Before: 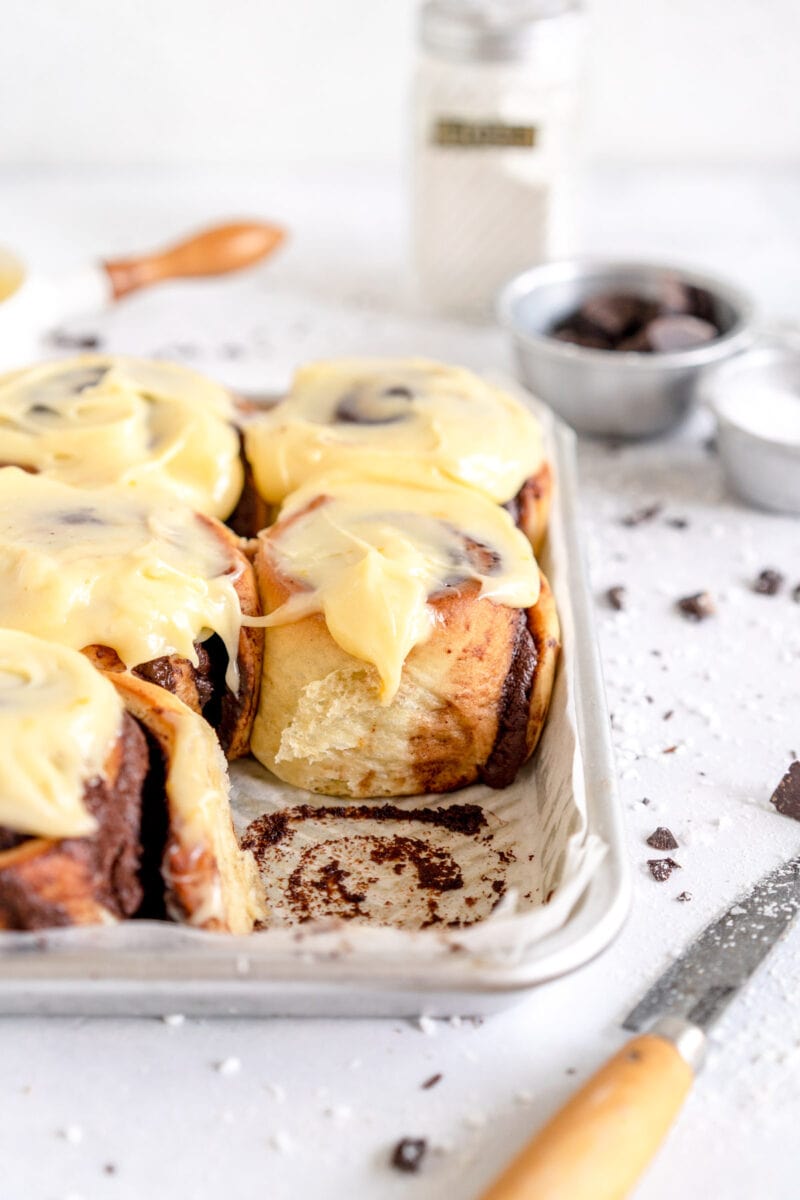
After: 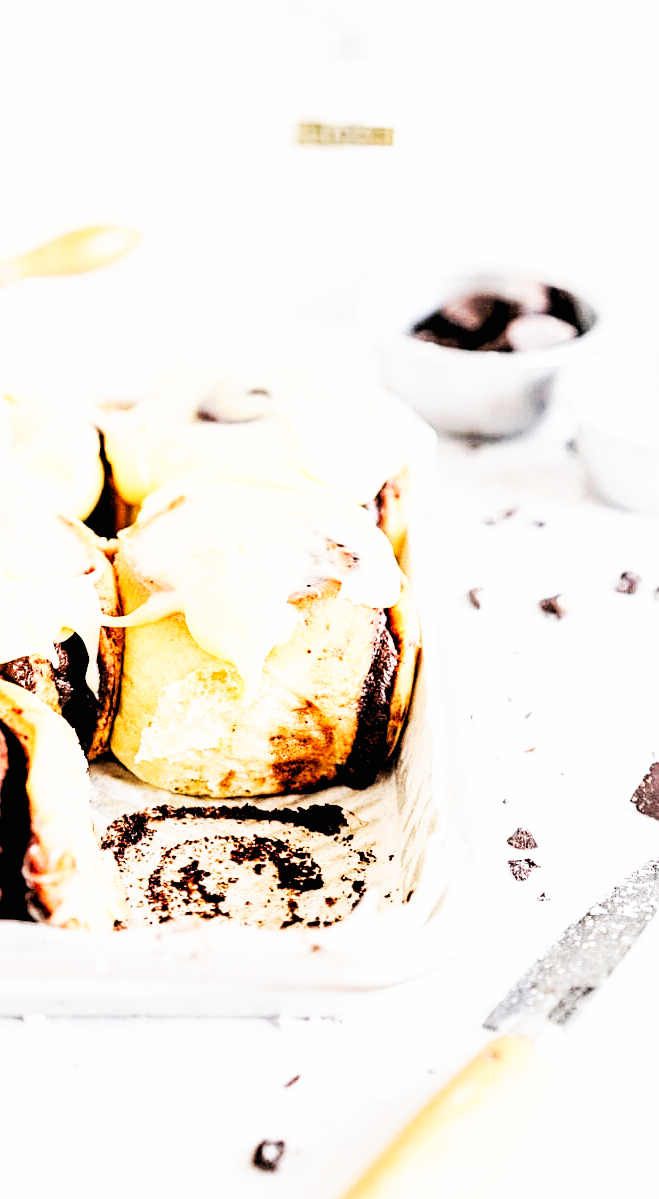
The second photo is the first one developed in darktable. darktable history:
crop: left 17.582%, bottom 0.031%
tone curve: curves: ch0 [(0, 0) (0.003, 0.01) (0.011, 0.017) (0.025, 0.035) (0.044, 0.068) (0.069, 0.109) (0.1, 0.144) (0.136, 0.185) (0.177, 0.231) (0.224, 0.279) (0.277, 0.346) (0.335, 0.42) (0.399, 0.5) (0.468, 0.603) (0.543, 0.712) (0.623, 0.808) (0.709, 0.883) (0.801, 0.957) (0.898, 0.993) (1, 1)], preserve colors none
rgb levels: levels [[0.034, 0.472, 0.904], [0, 0.5, 1], [0, 0.5, 1]]
exposure: exposure 0.781 EV, compensate highlight preservation false
sharpen: on, module defaults
sigmoid: skew -0.2, preserve hue 0%, red attenuation 0.1, red rotation 0.035, green attenuation 0.1, green rotation -0.017, blue attenuation 0.15, blue rotation -0.052, base primaries Rec2020
